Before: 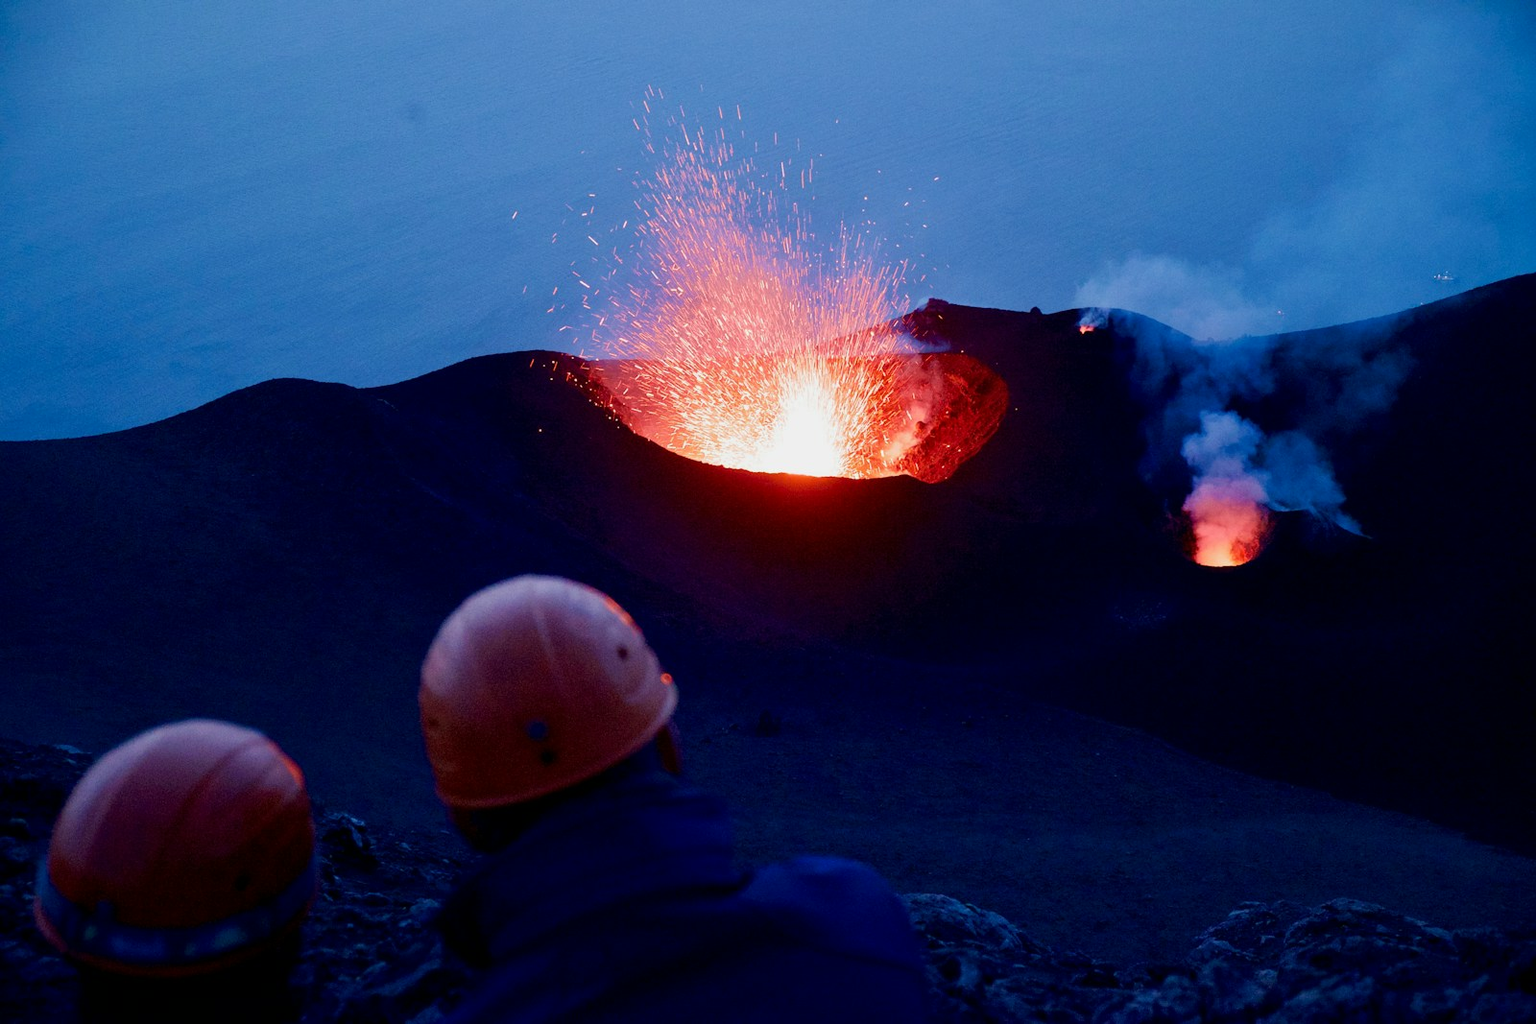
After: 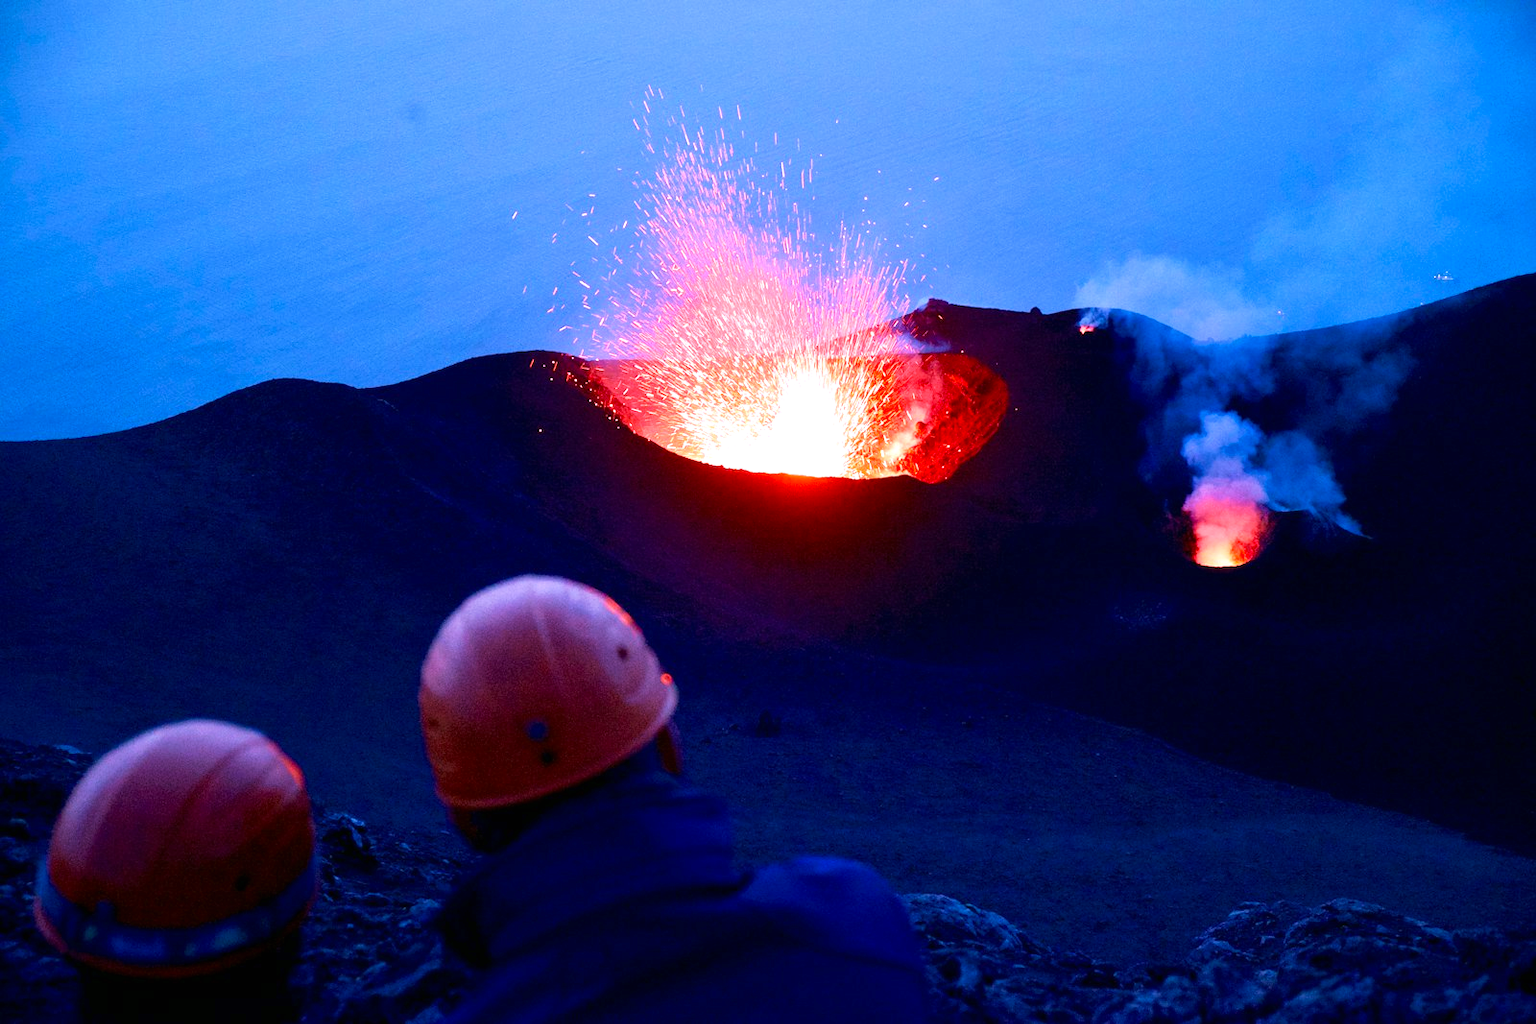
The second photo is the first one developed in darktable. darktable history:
velvia: on, module defaults
exposure: black level correction 0, exposure 0.7 EV, compensate exposure bias true, compensate highlight preservation false
color balance: output saturation 110%
white balance: red 1.066, blue 1.119
